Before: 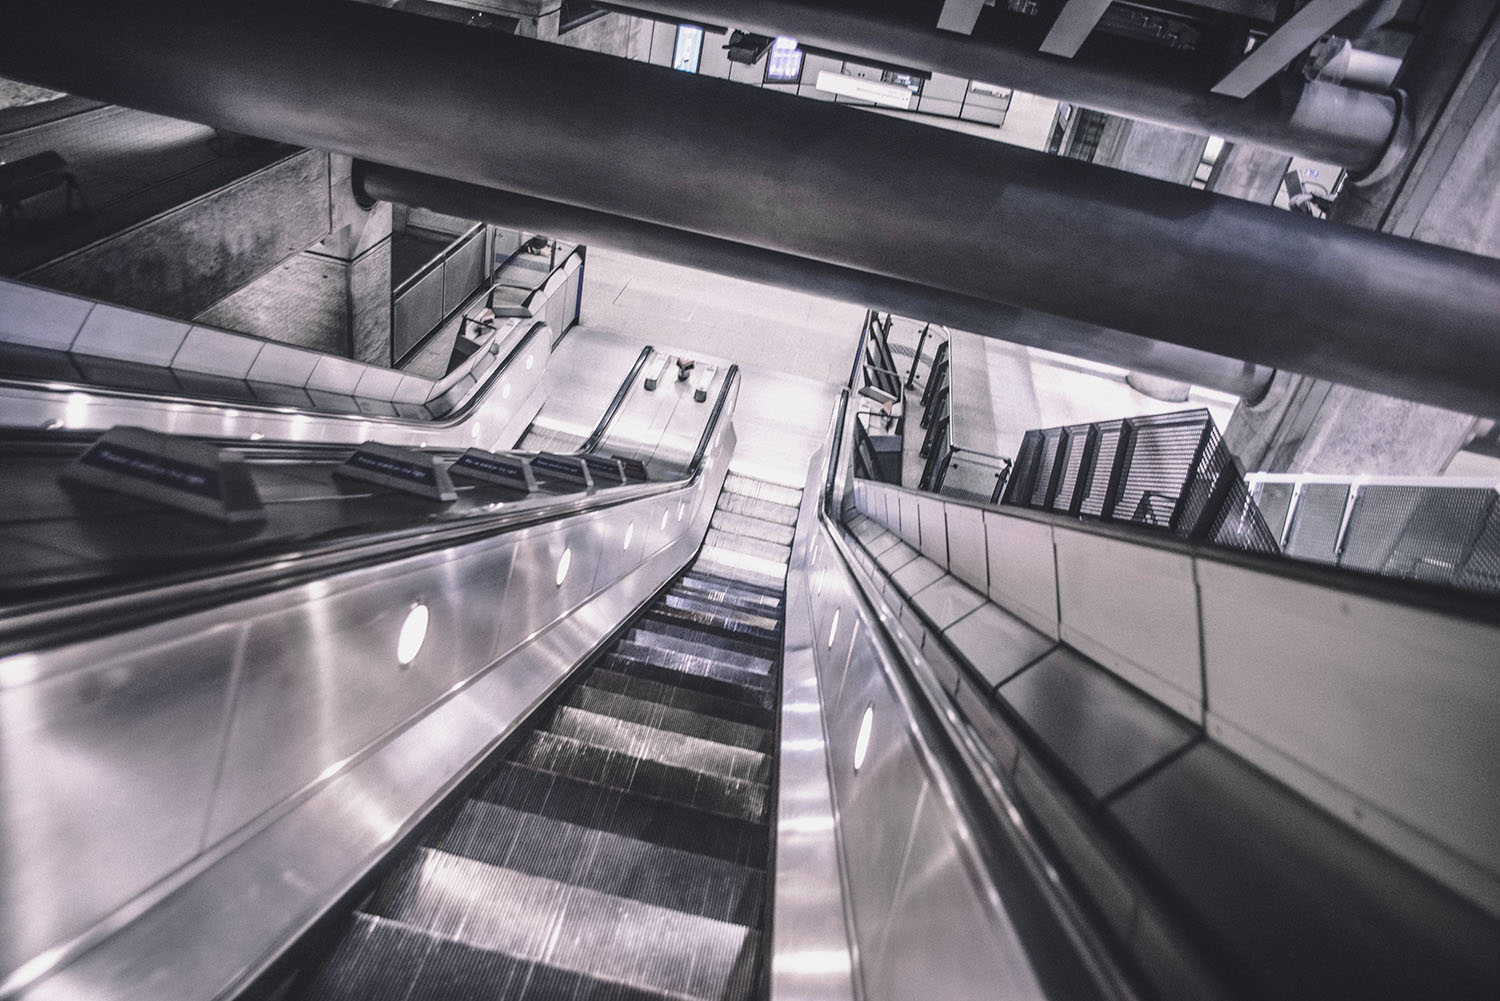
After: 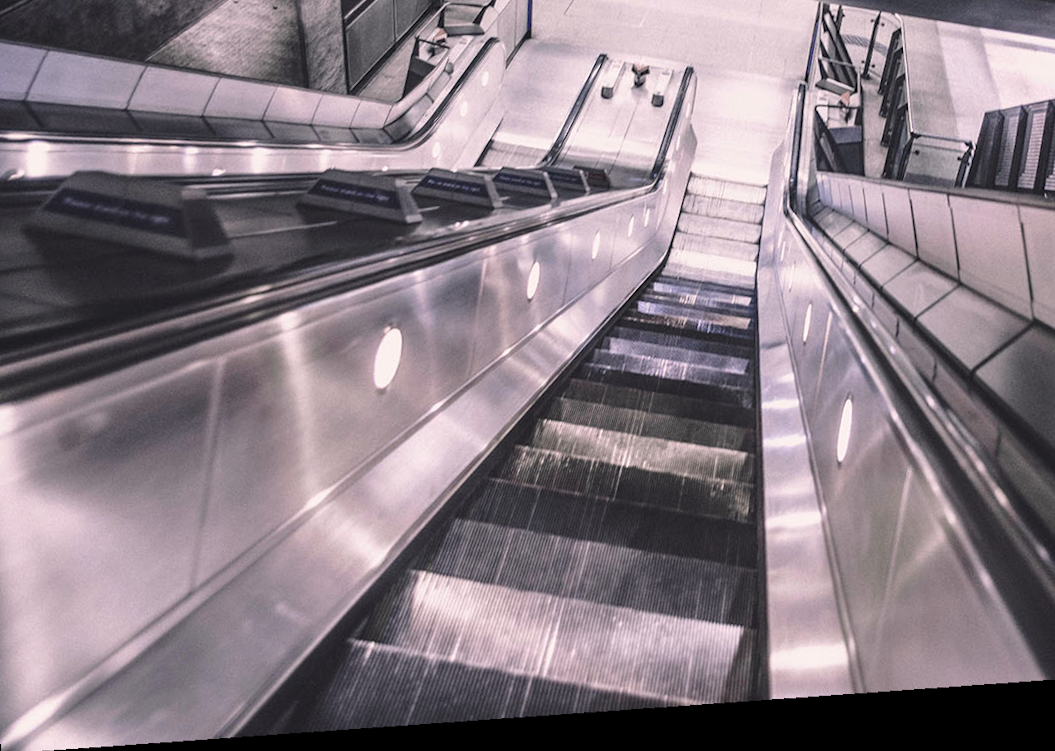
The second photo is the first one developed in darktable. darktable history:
rotate and perspective: rotation -4.86°, automatic cropping off
crop and rotate: angle -0.82°, left 3.85%, top 31.828%, right 27.992%
color correction: highlights a* 3.22, highlights b* 1.93, saturation 1.19
